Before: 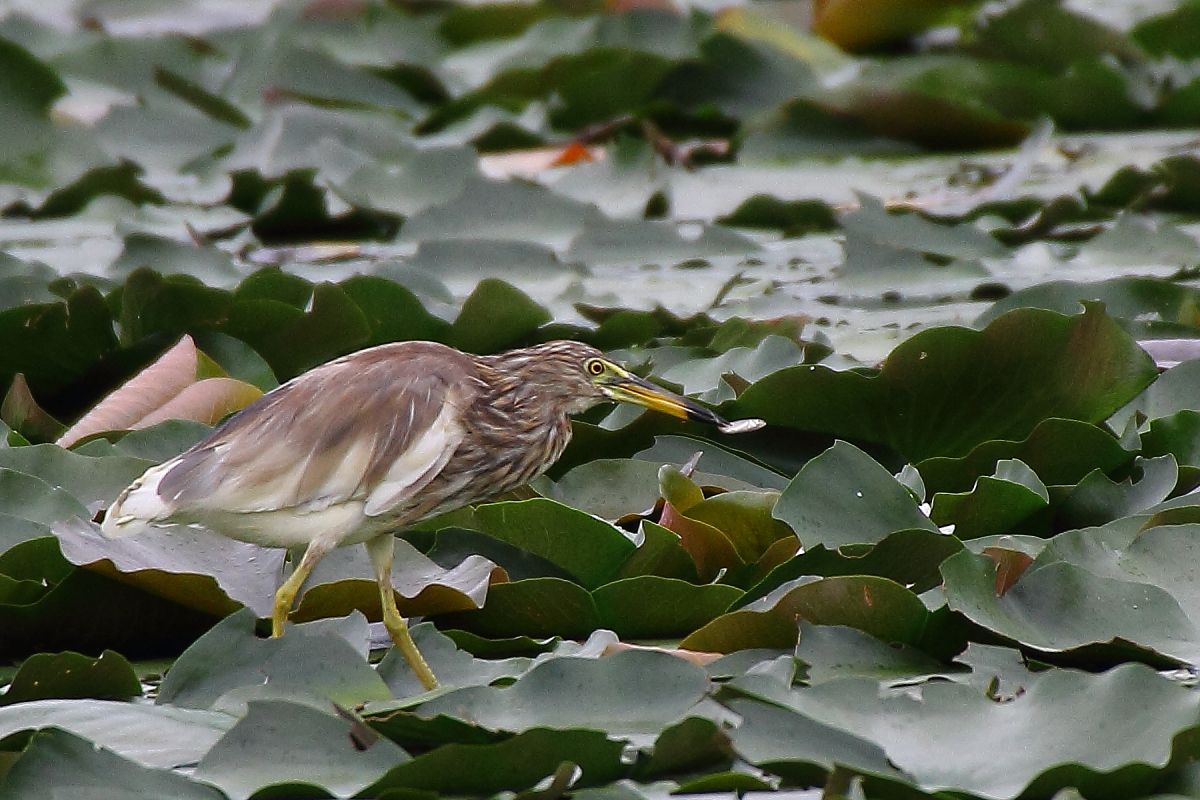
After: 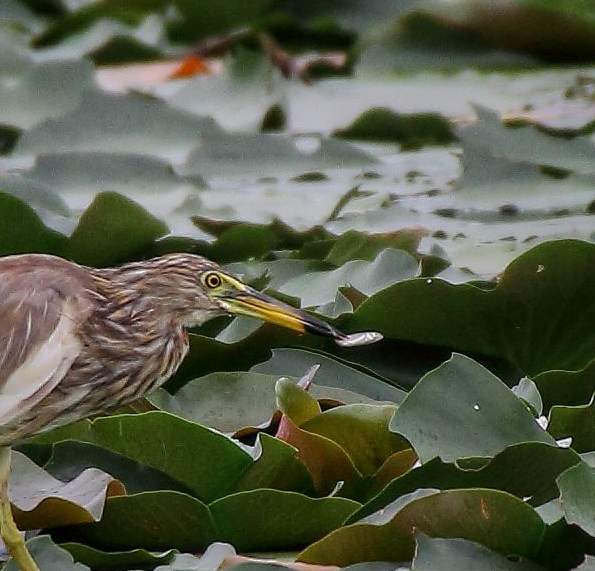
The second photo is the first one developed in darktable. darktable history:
local contrast: on, module defaults
crop: left 31.955%, top 10.976%, right 18.411%, bottom 17.54%
shadows and highlights: shadows 24.88, highlights -71.24, shadows color adjustment 97.68%
